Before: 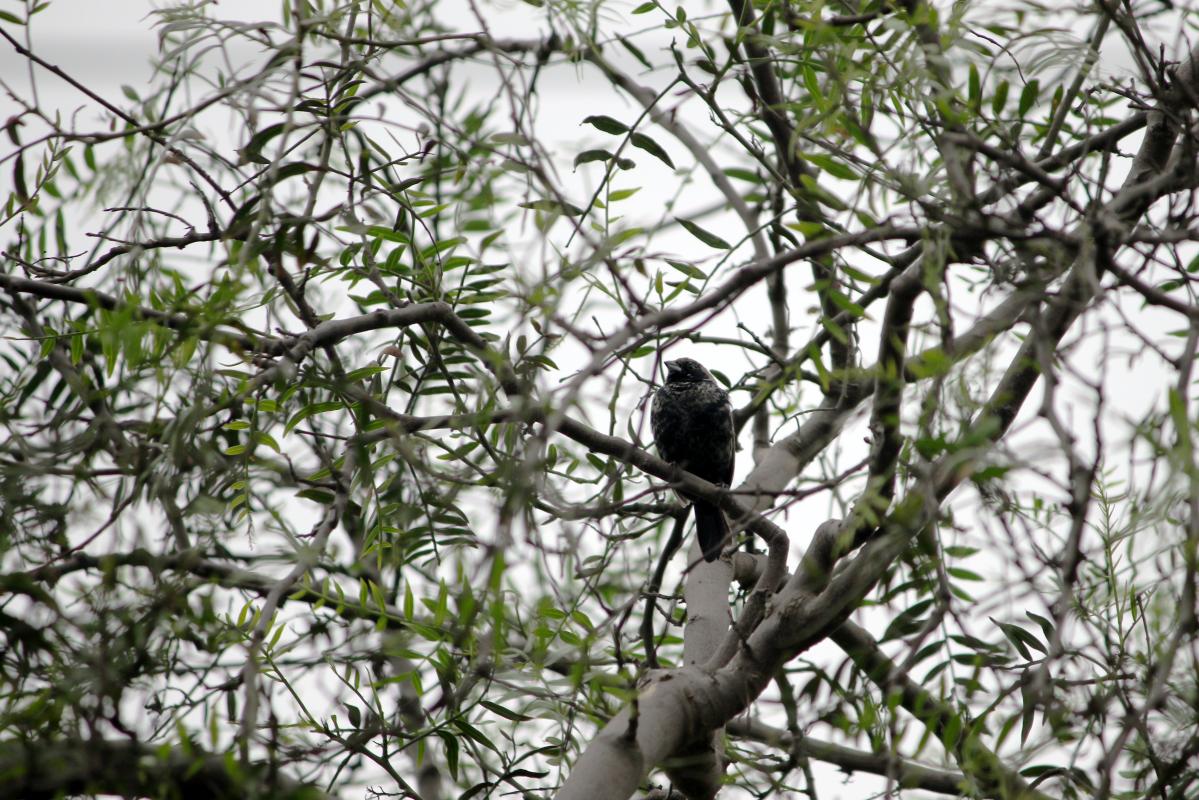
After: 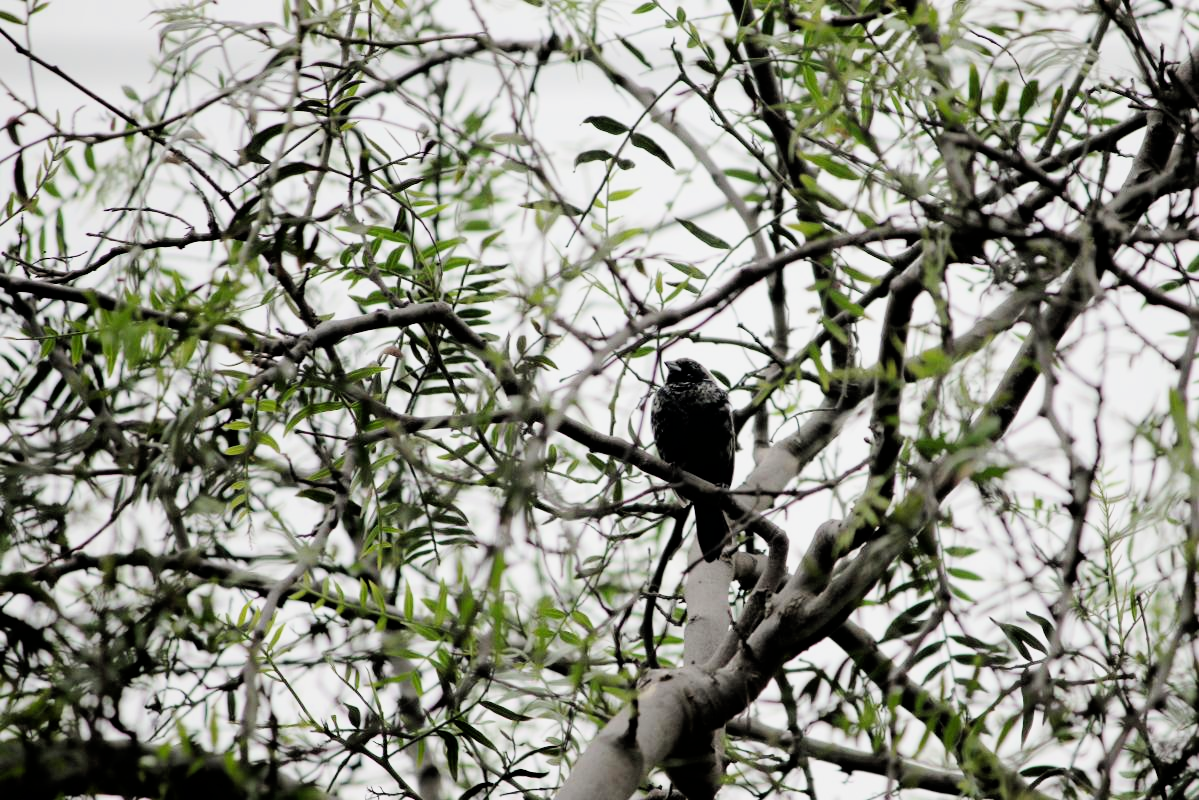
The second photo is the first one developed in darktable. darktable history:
filmic rgb: black relative exposure -5.02 EV, white relative exposure 4 EV, threshold 3.06 EV, hardness 2.88, contrast 1.298, iterations of high-quality reconstruction 10, enable highlight reconstruction true
exposure: exposure 0.561 EV, compensate exposure bias true, compensate highlight preservation false
